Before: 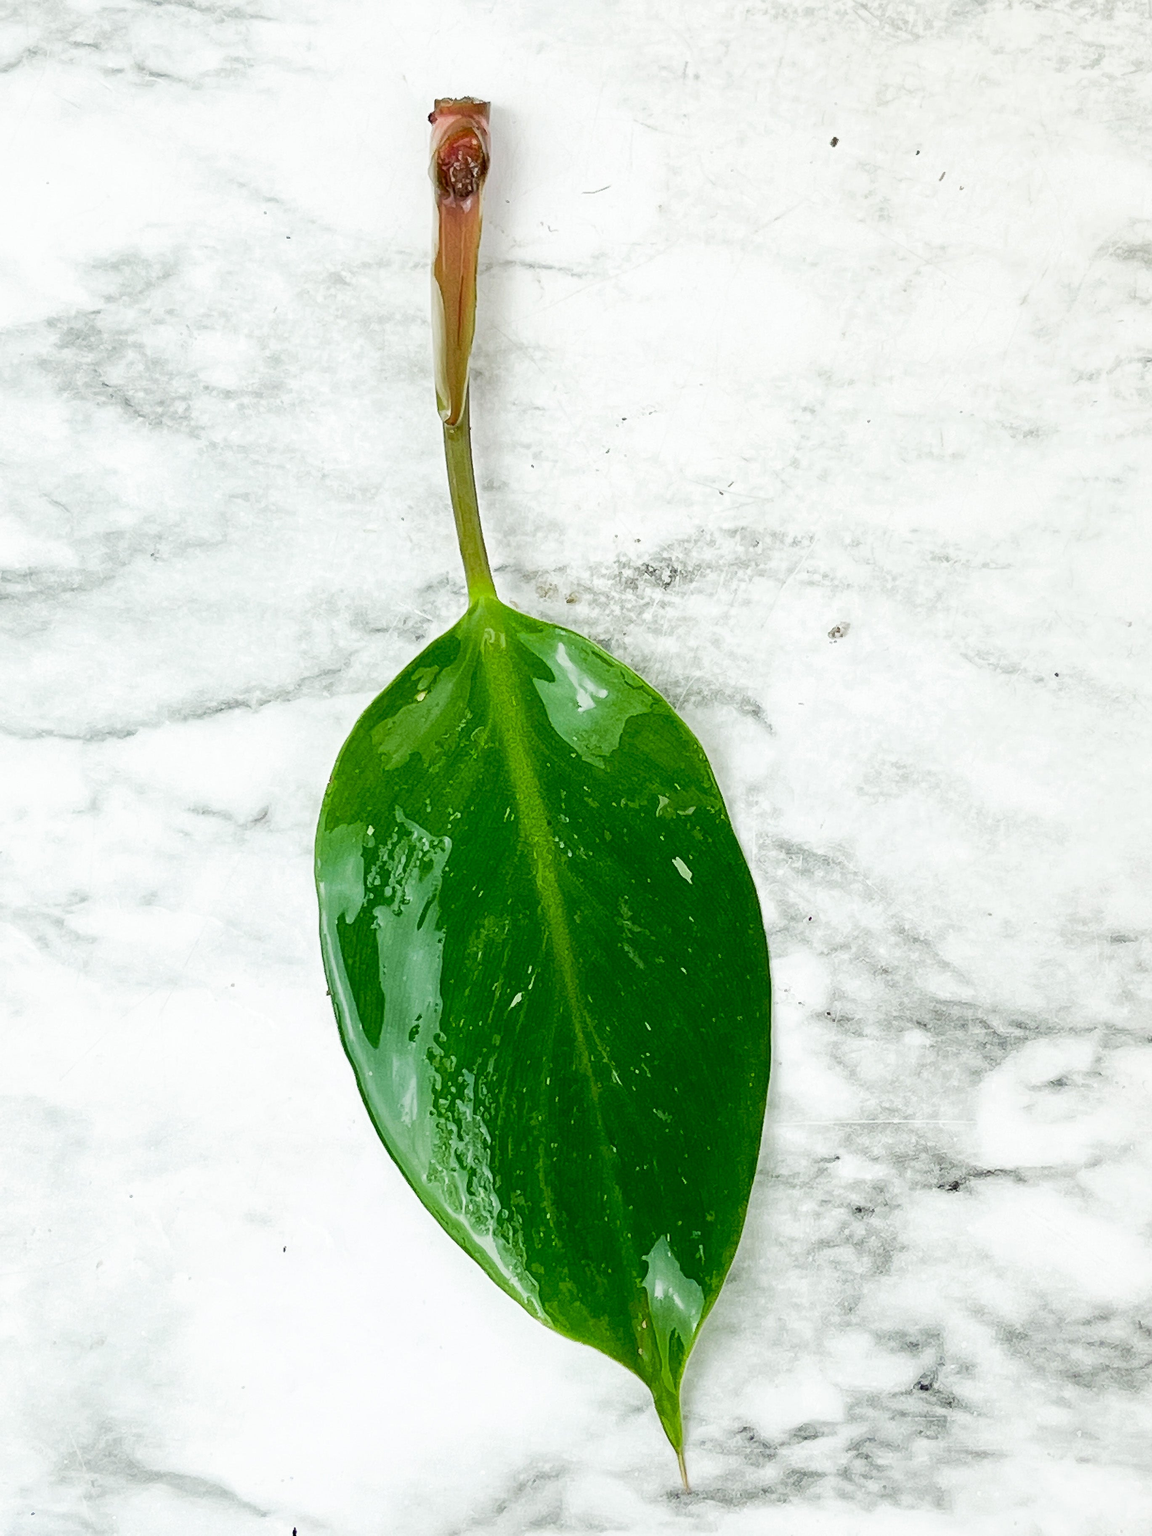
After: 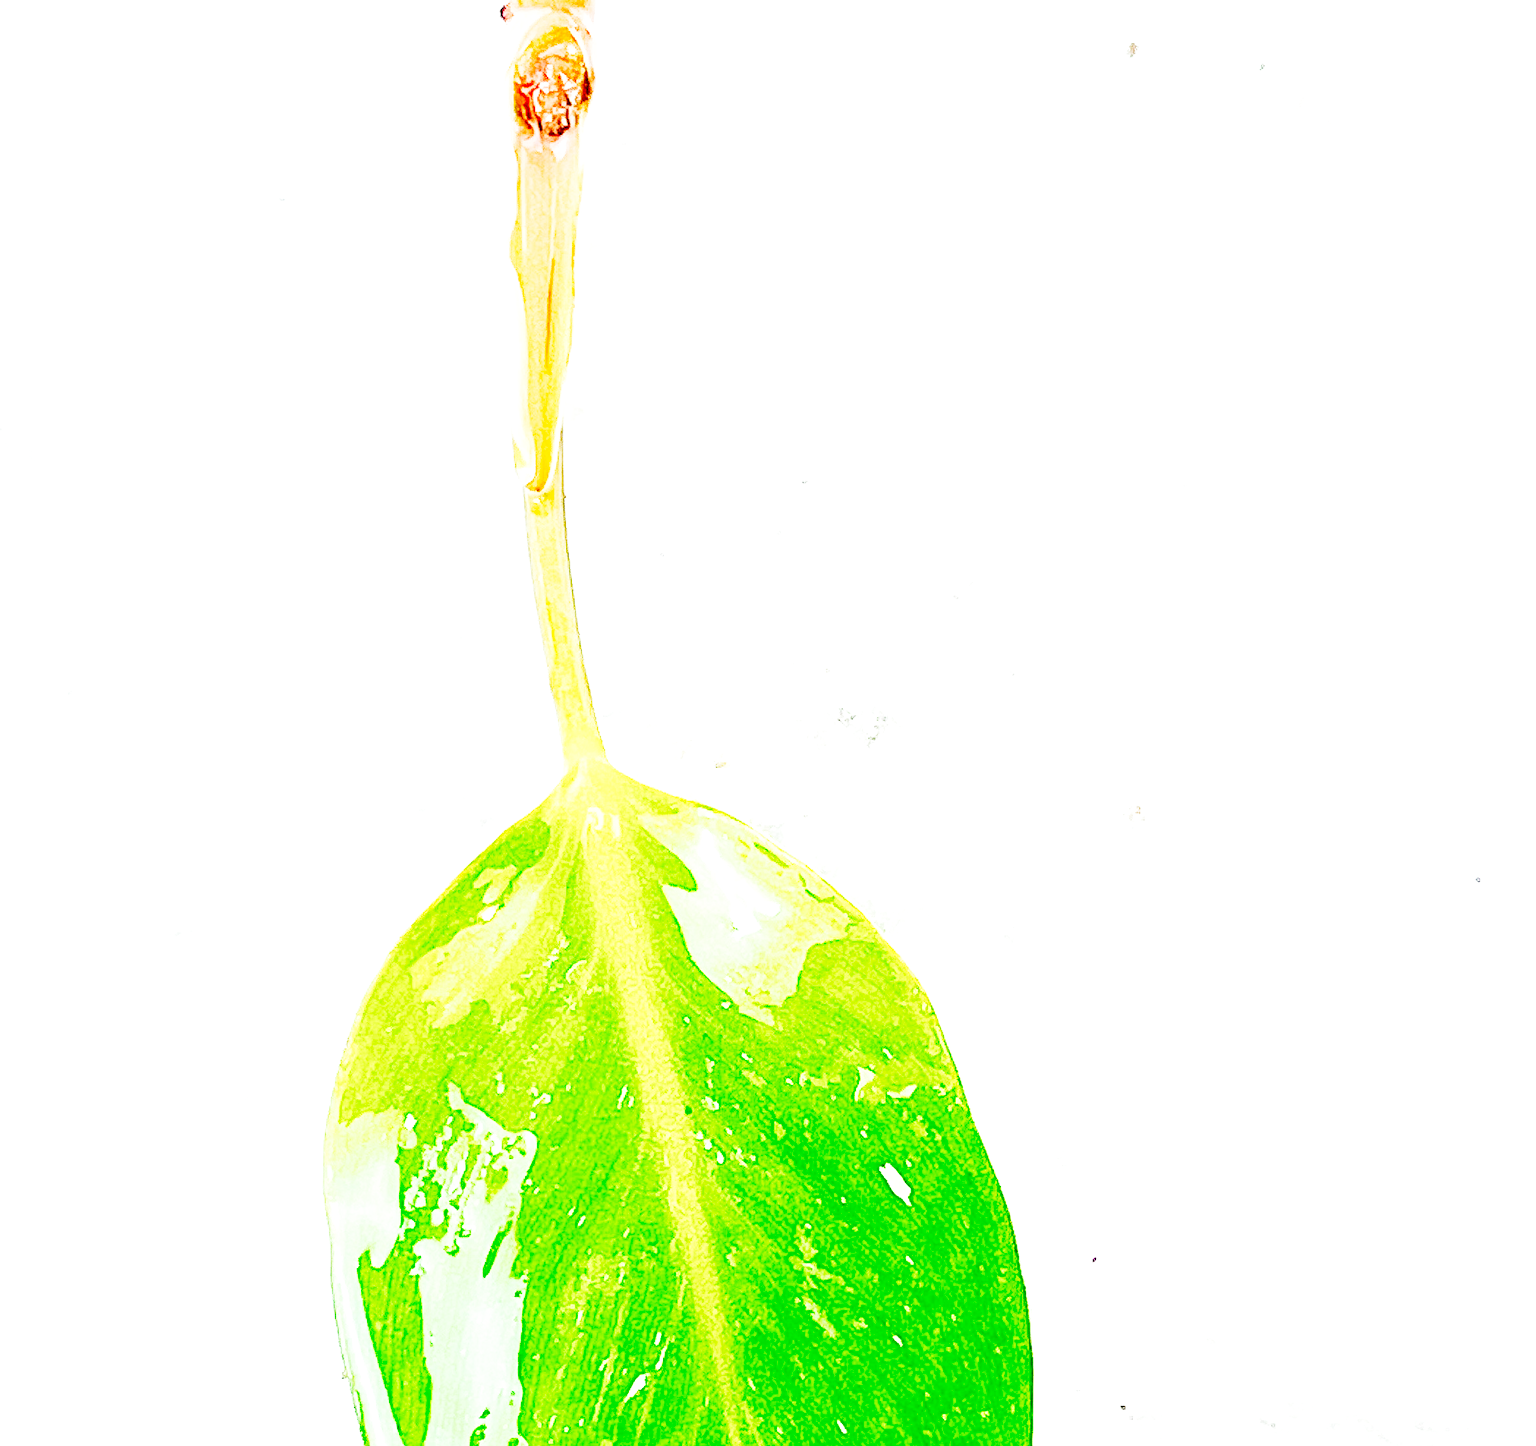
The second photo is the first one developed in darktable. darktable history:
exposure: black level correction 0, exposure 1.692 EV, compensate highlight preservation false
base curve: curves: ch0 [(0, 0) (0.088, 0.125) (0.176, 0.251) (0.354, 0.501) (0.613, 0.749) (1, 0.877)], preserve colors none
crop and rotate: left 9.34%, top 7.173%, right 4.995%, bottom 32.334%
tone curve: curves: ch0 [(0, 0) (0.16, 0.055) (0.506, 0.762) (1, 1.024)], preserve colors none
haze removal: compatibility mode true, adaptive false
